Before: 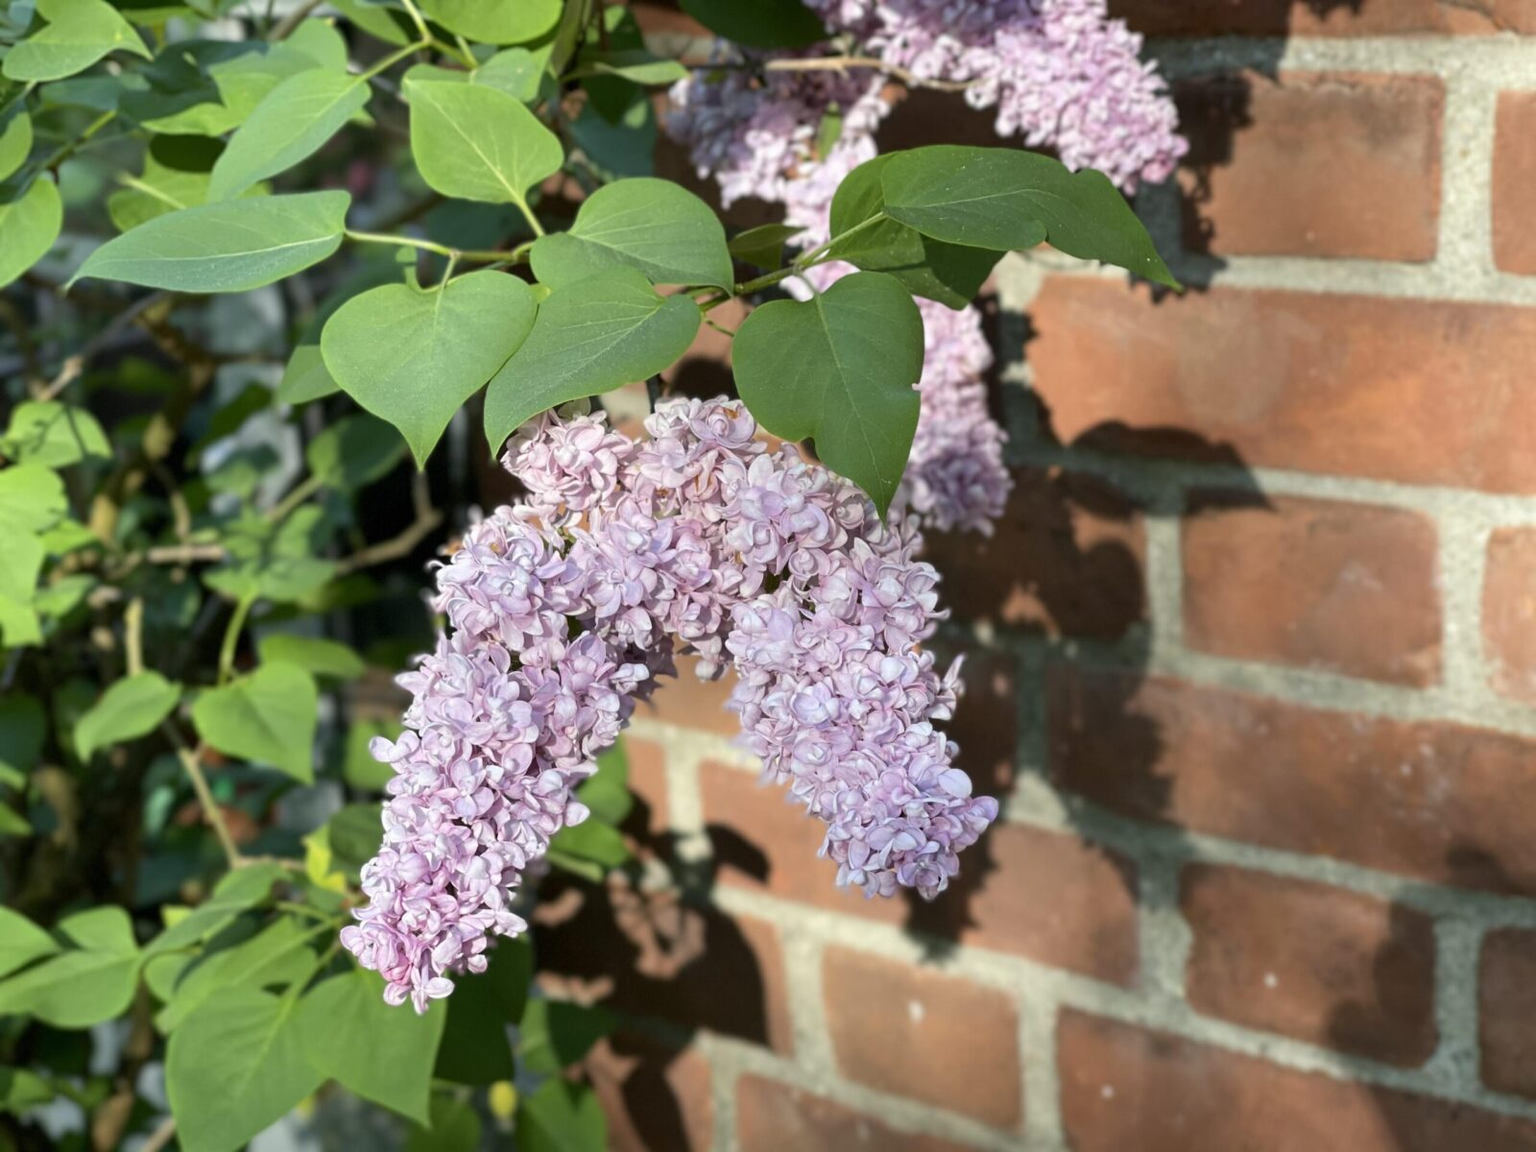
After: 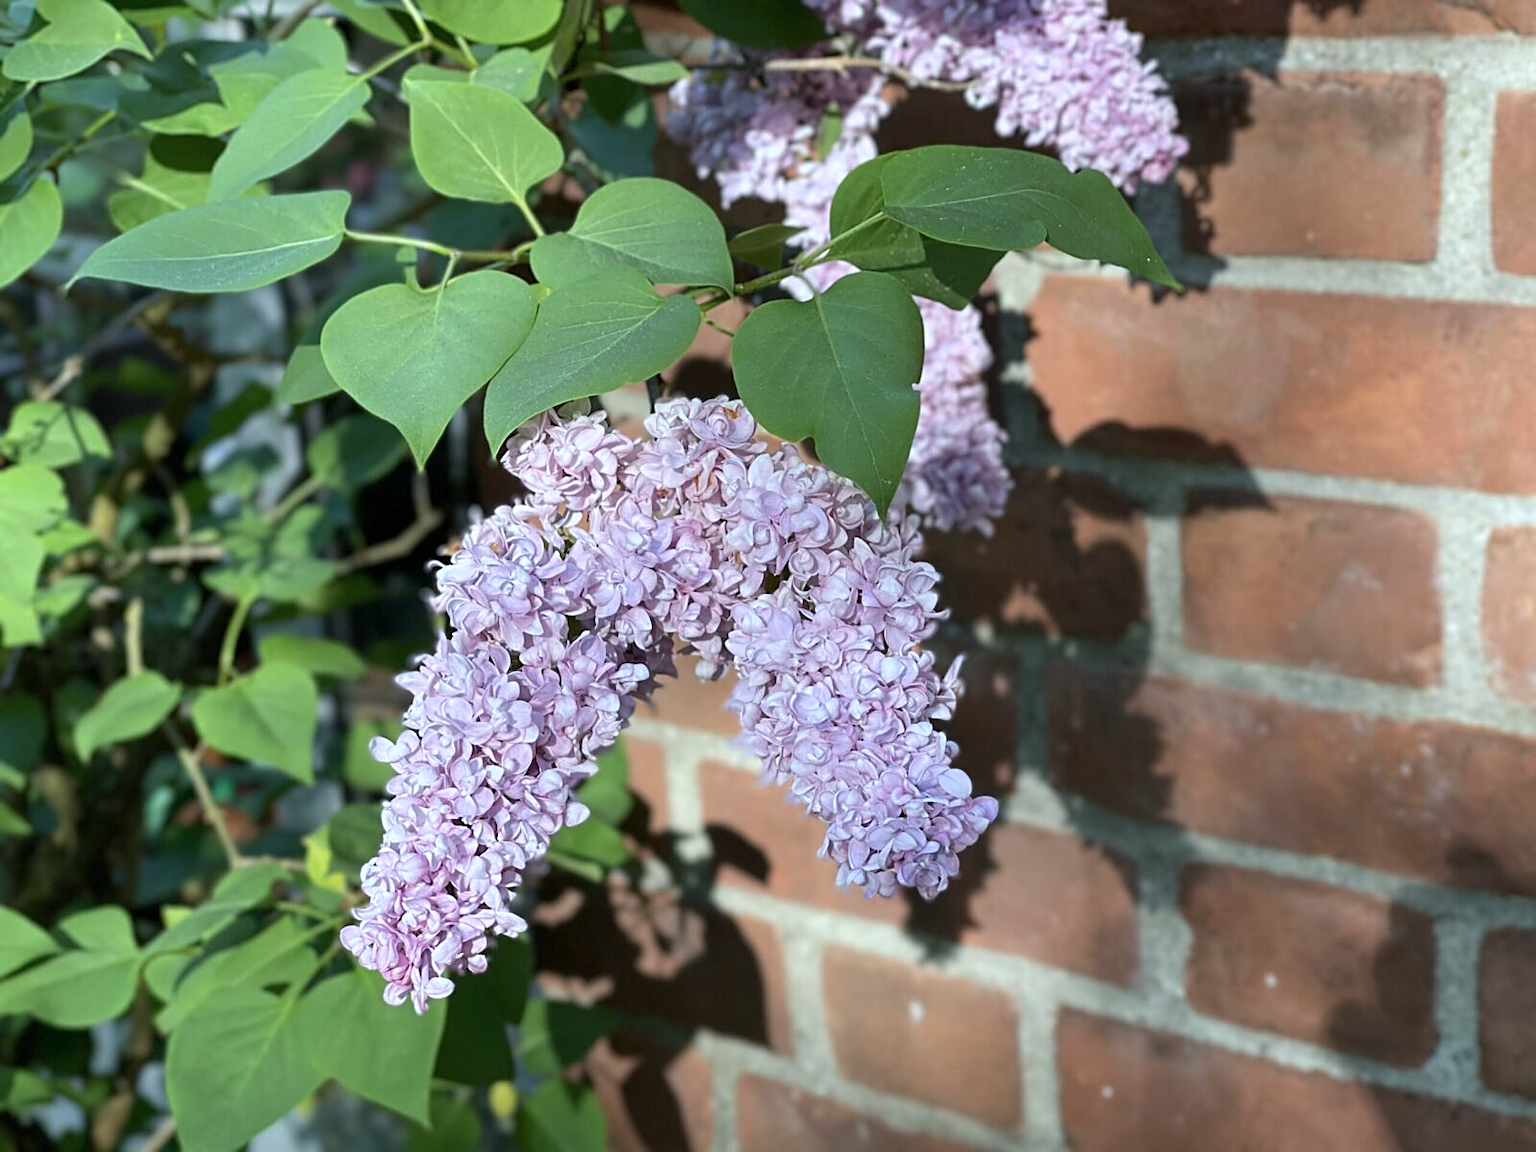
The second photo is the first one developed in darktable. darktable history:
sharpen: on, module defaults
color calibration: x 0.37, y 0.382, temperature 4313.32 K
